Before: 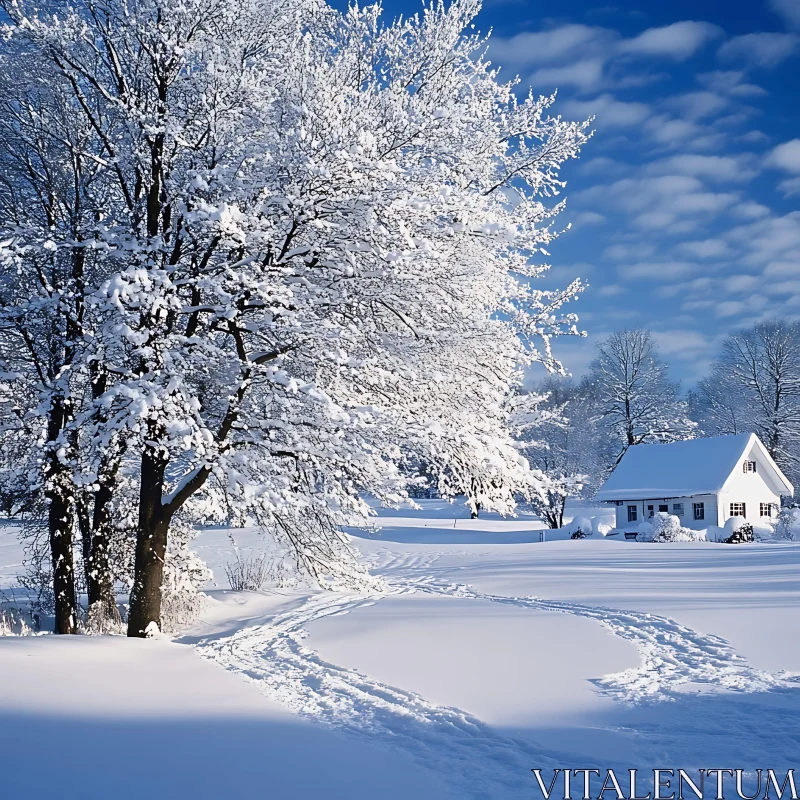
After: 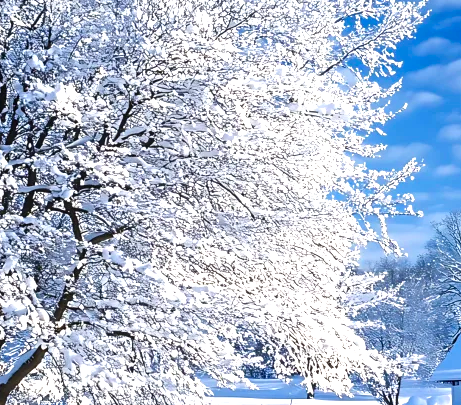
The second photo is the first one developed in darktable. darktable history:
crop: left 20.62%, top 15.12%, right 21.678%, bottom 34.139%
local contrast: on, module defaults
color balance rgb: perceptual saturation grading › global saturation 30.095%, global vibrance 11.133%
exposure: exposure 0.659 EV, compensate highlight preservation false
